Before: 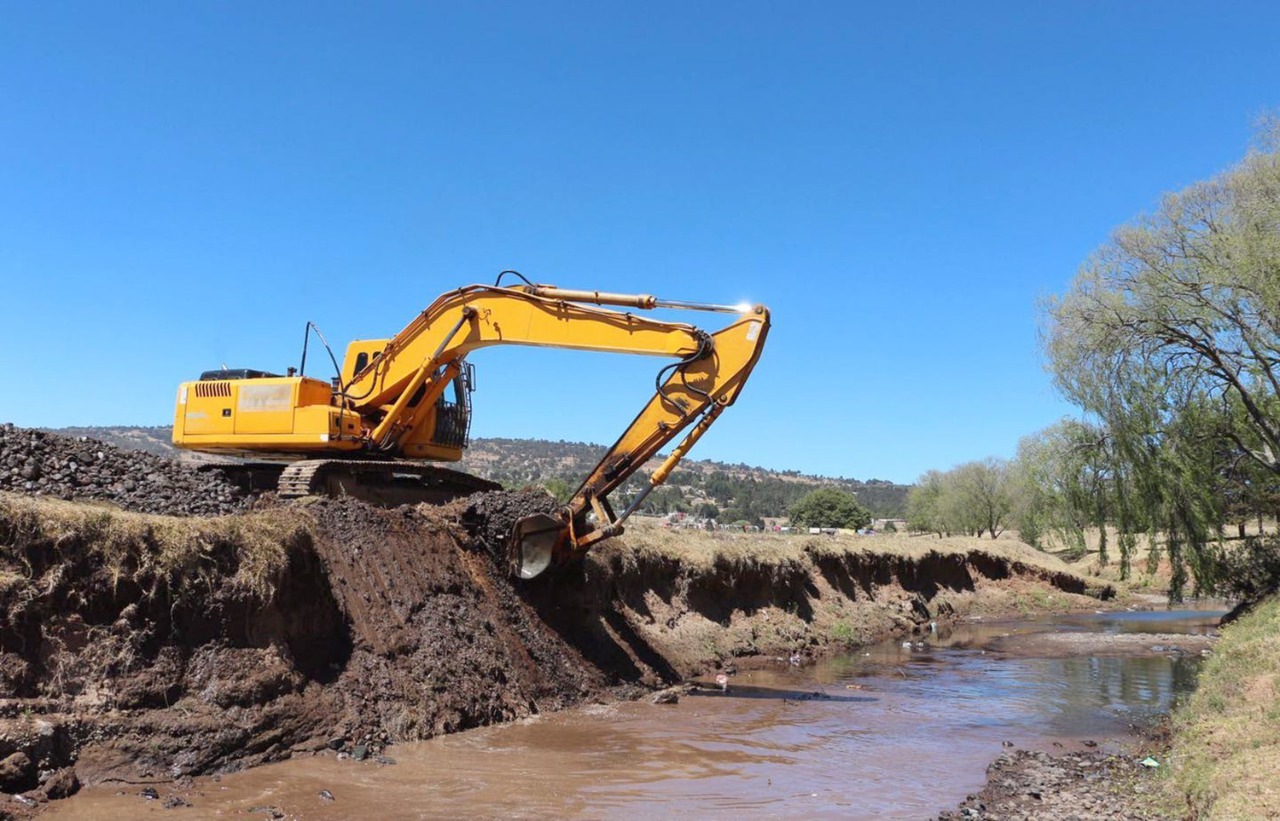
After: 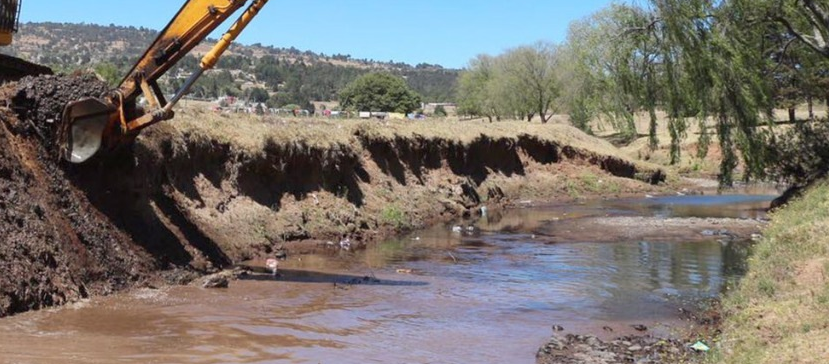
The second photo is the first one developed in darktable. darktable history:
crop and rotate: left 35.177%, top 50.672%, bottom 4.967%
